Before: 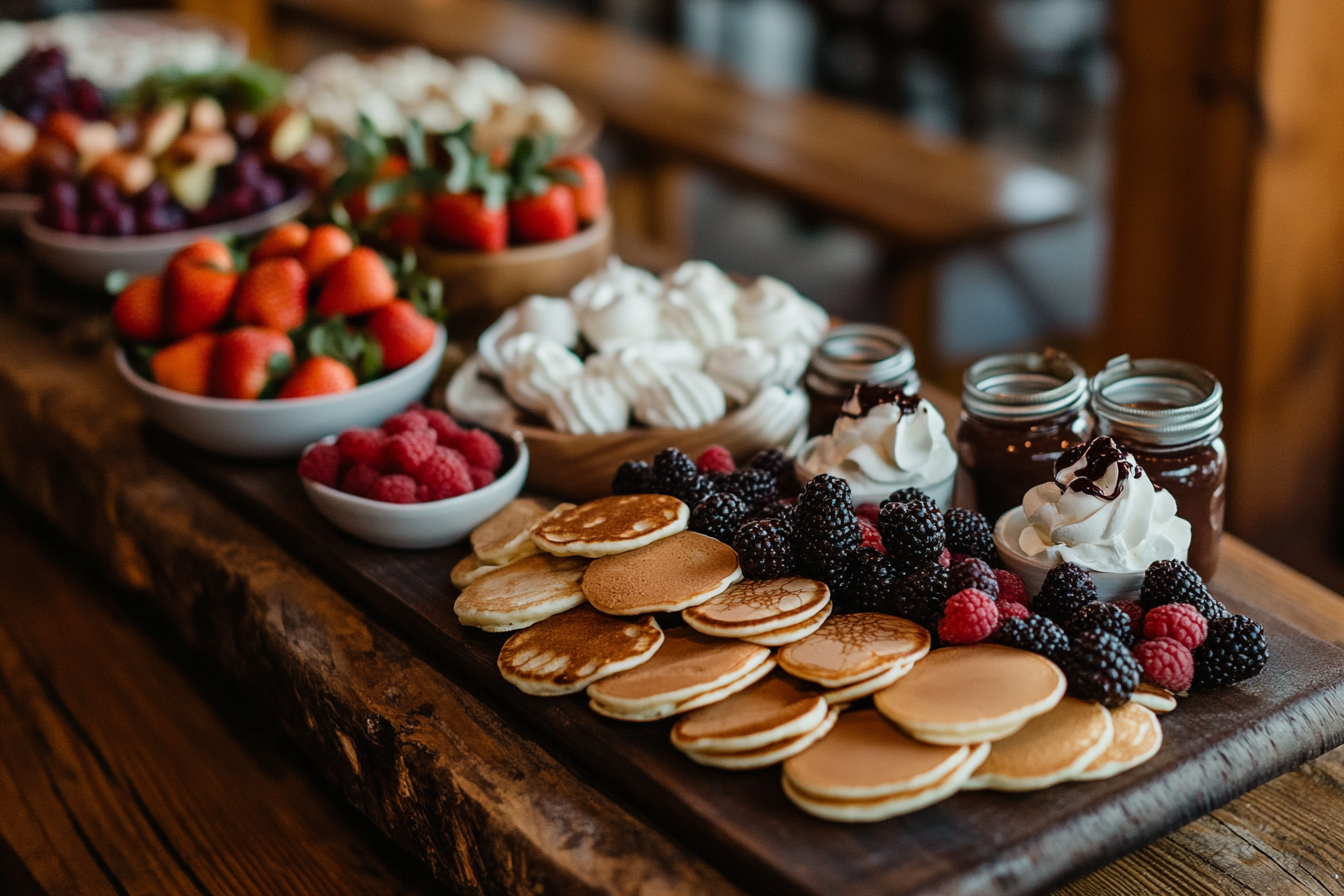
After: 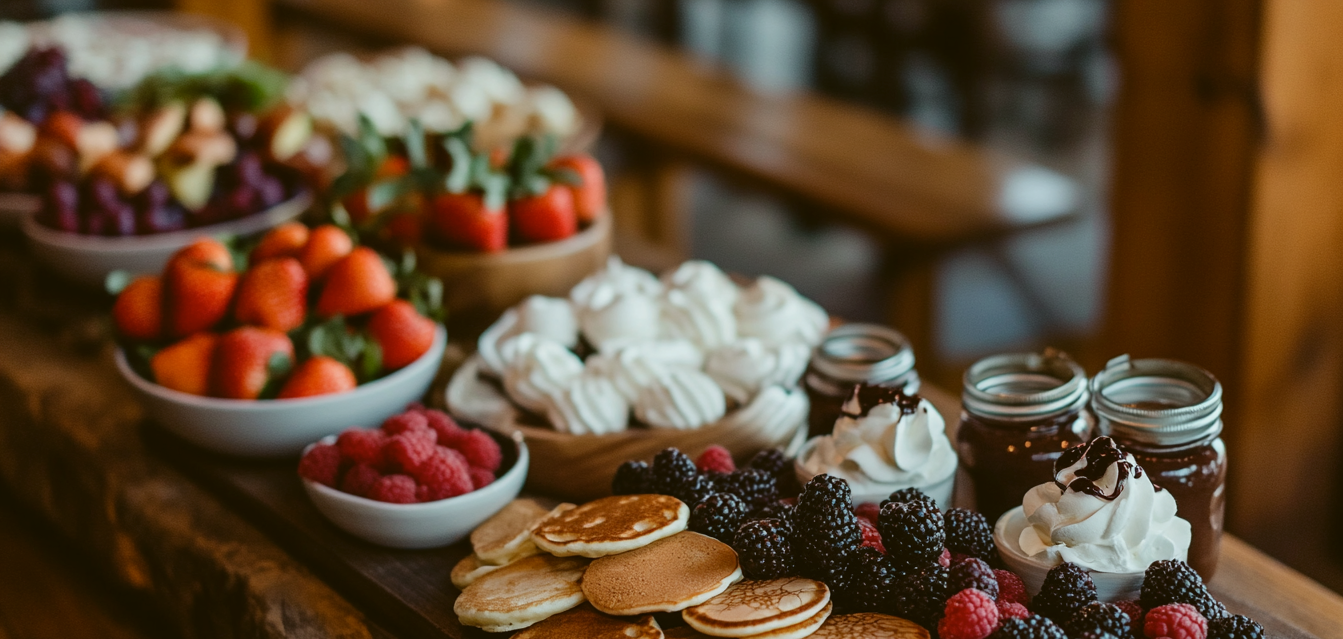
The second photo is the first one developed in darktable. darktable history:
color balance: lift [1.004, 1.002, 1.002, 0.998], gamma [1, 1.007, 1.002, 0.993], gain [1, 0.977, 1.013, 1.023], contrast -3.64%
crop: bottom 28.576%
